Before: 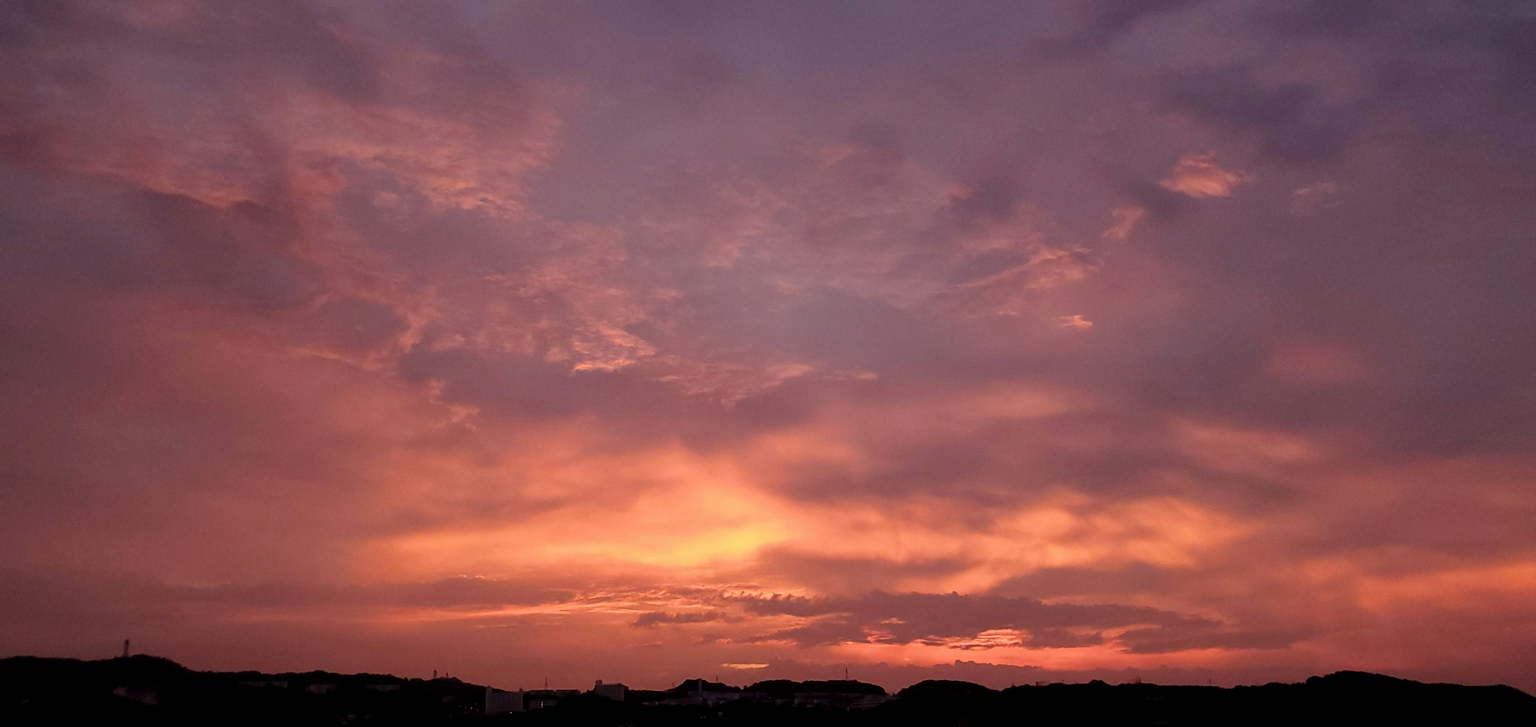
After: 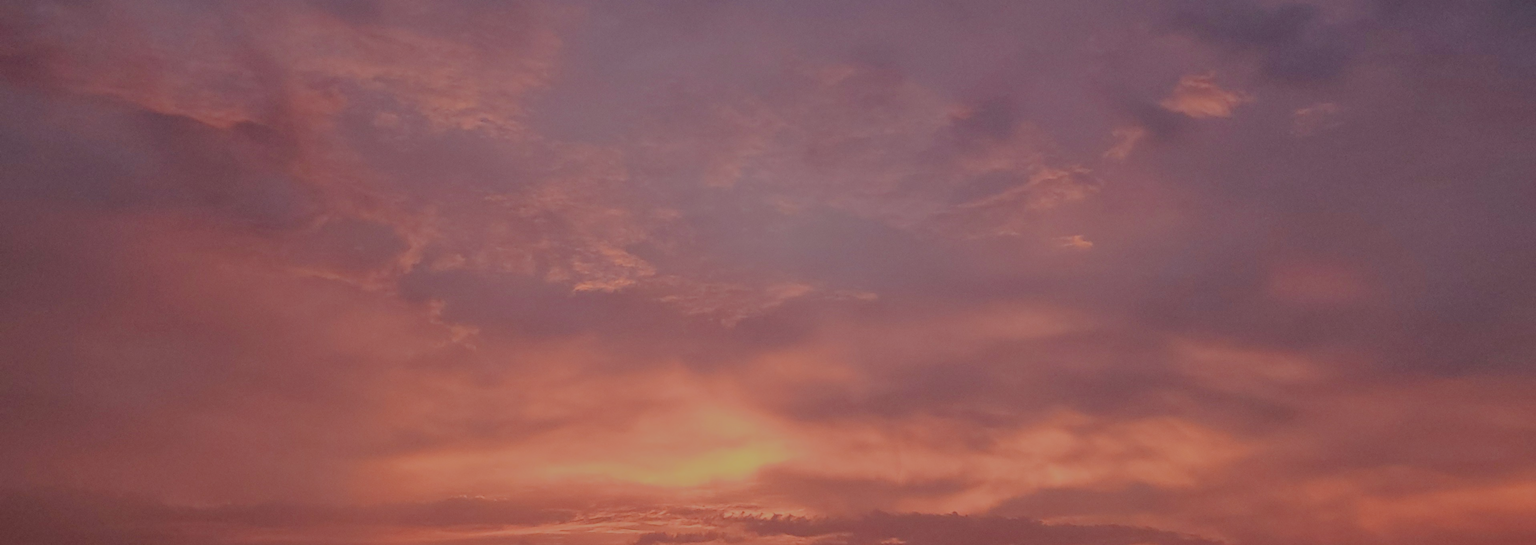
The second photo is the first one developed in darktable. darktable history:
filmic rgb: black relative exposure -8.02 EV, white relative exposure 8.01 EV, threshold 3.01 EV, hardness 2.46, latitude 9.66%, contrast 0.712, highlights saturation mix 9.81%, shadows ↔ highlights balance 1.65%, enable highlight reconstruction true
crop: top 11.024%, bottom 13.91%
